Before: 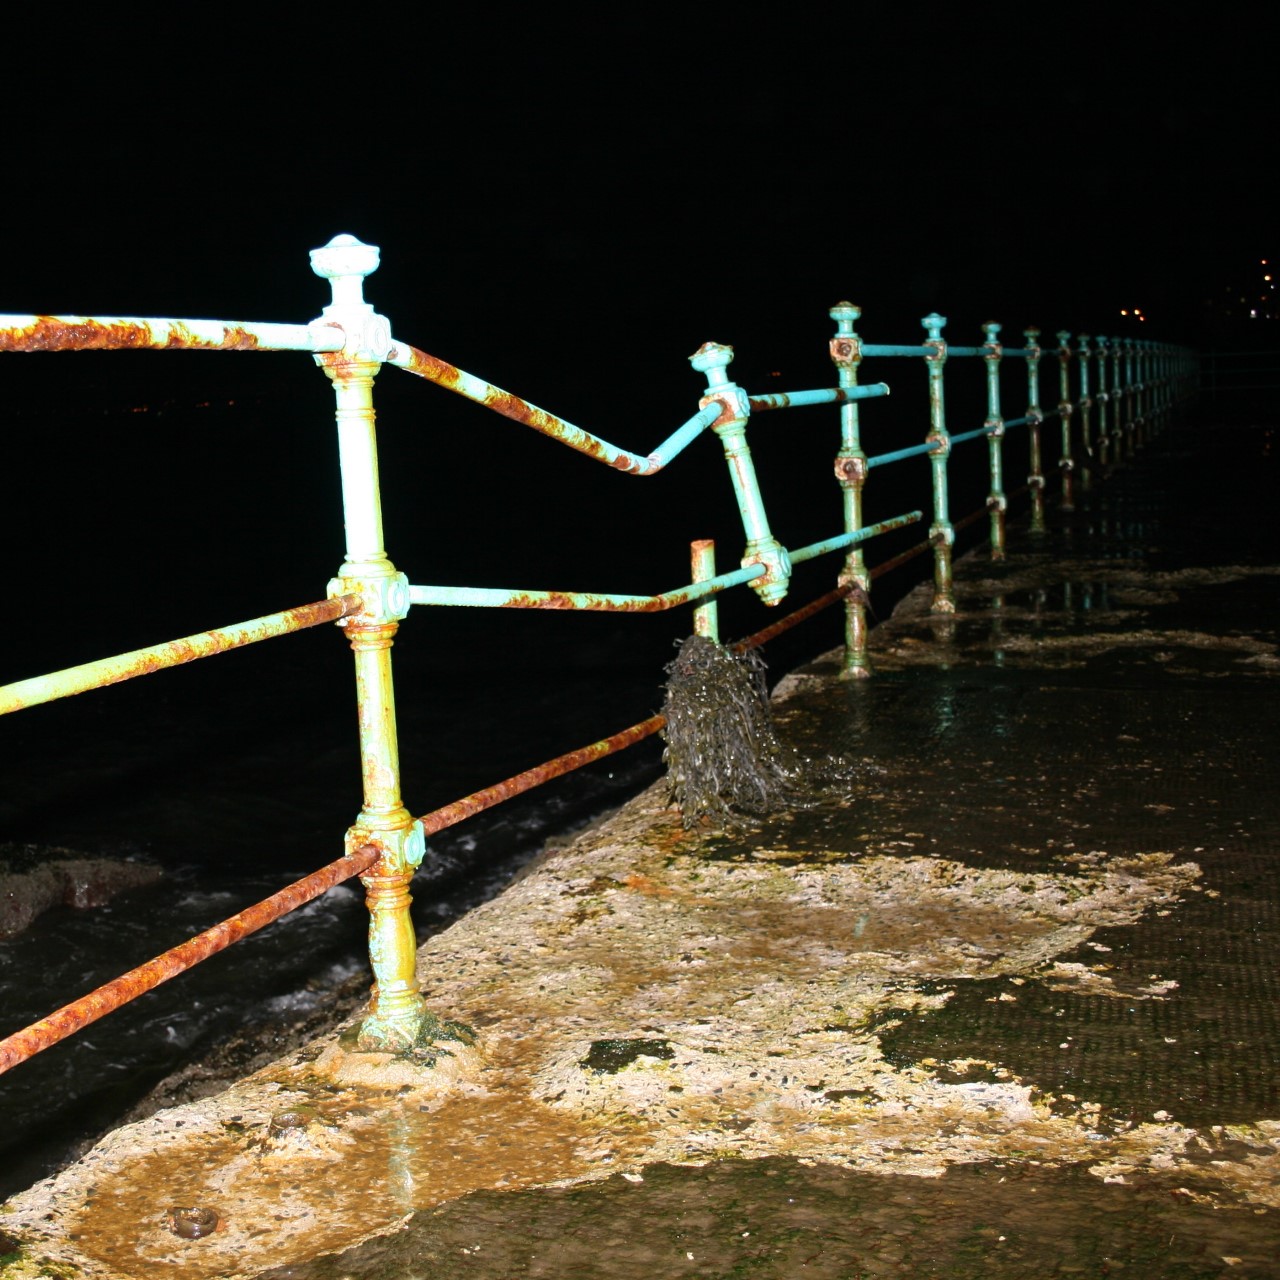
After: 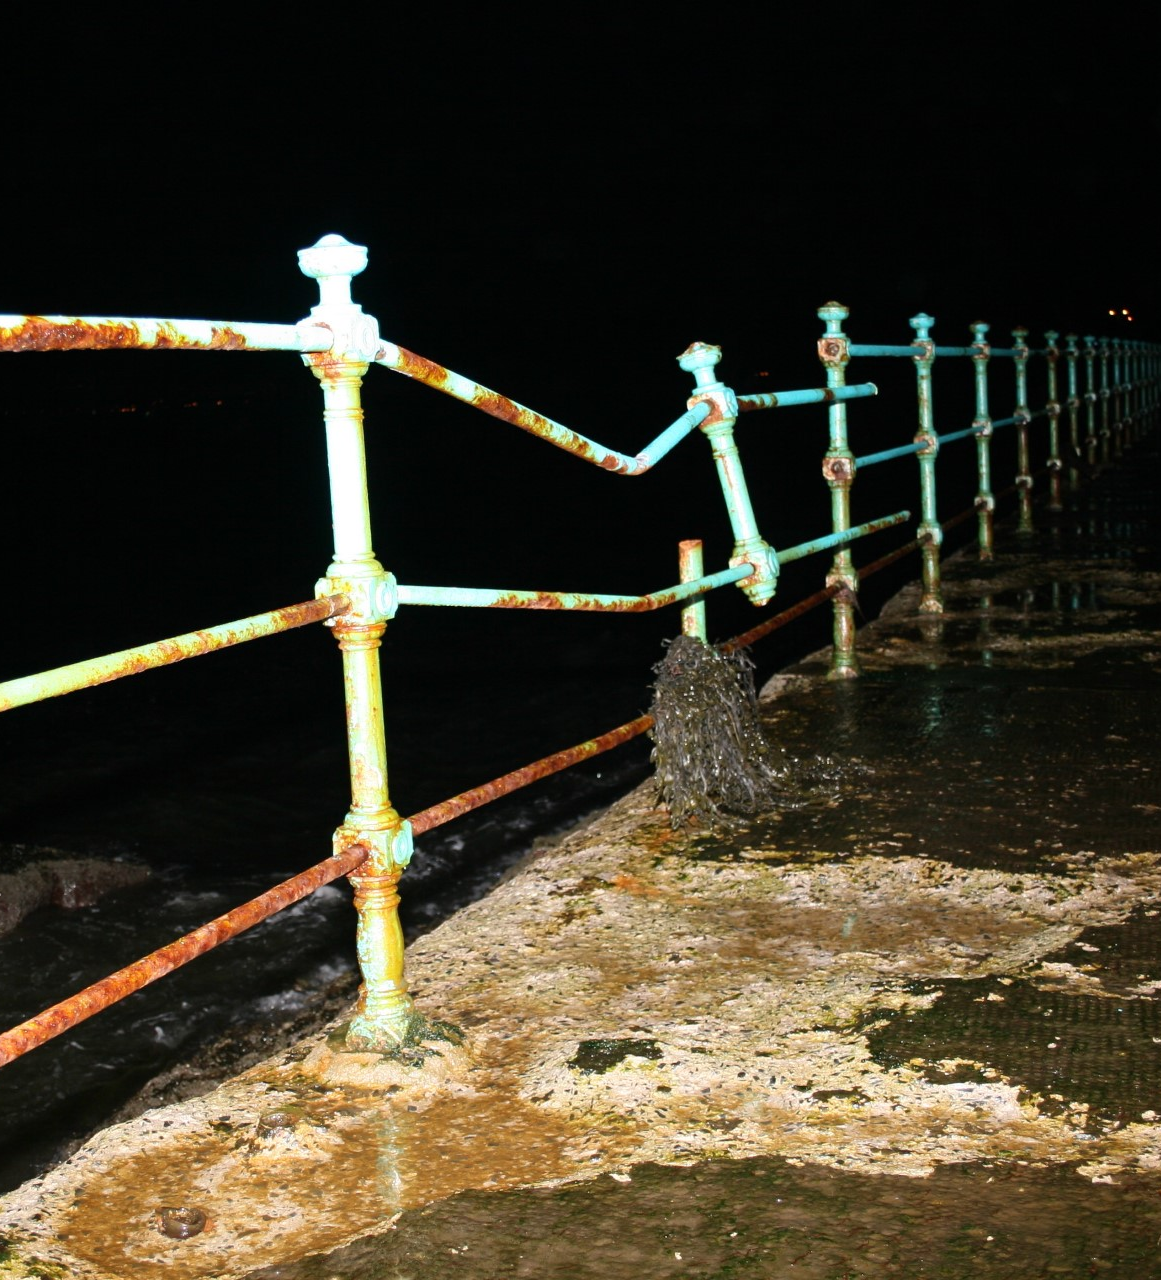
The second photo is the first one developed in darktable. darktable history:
crop and rotate: left 1.012%, right 8.21%
